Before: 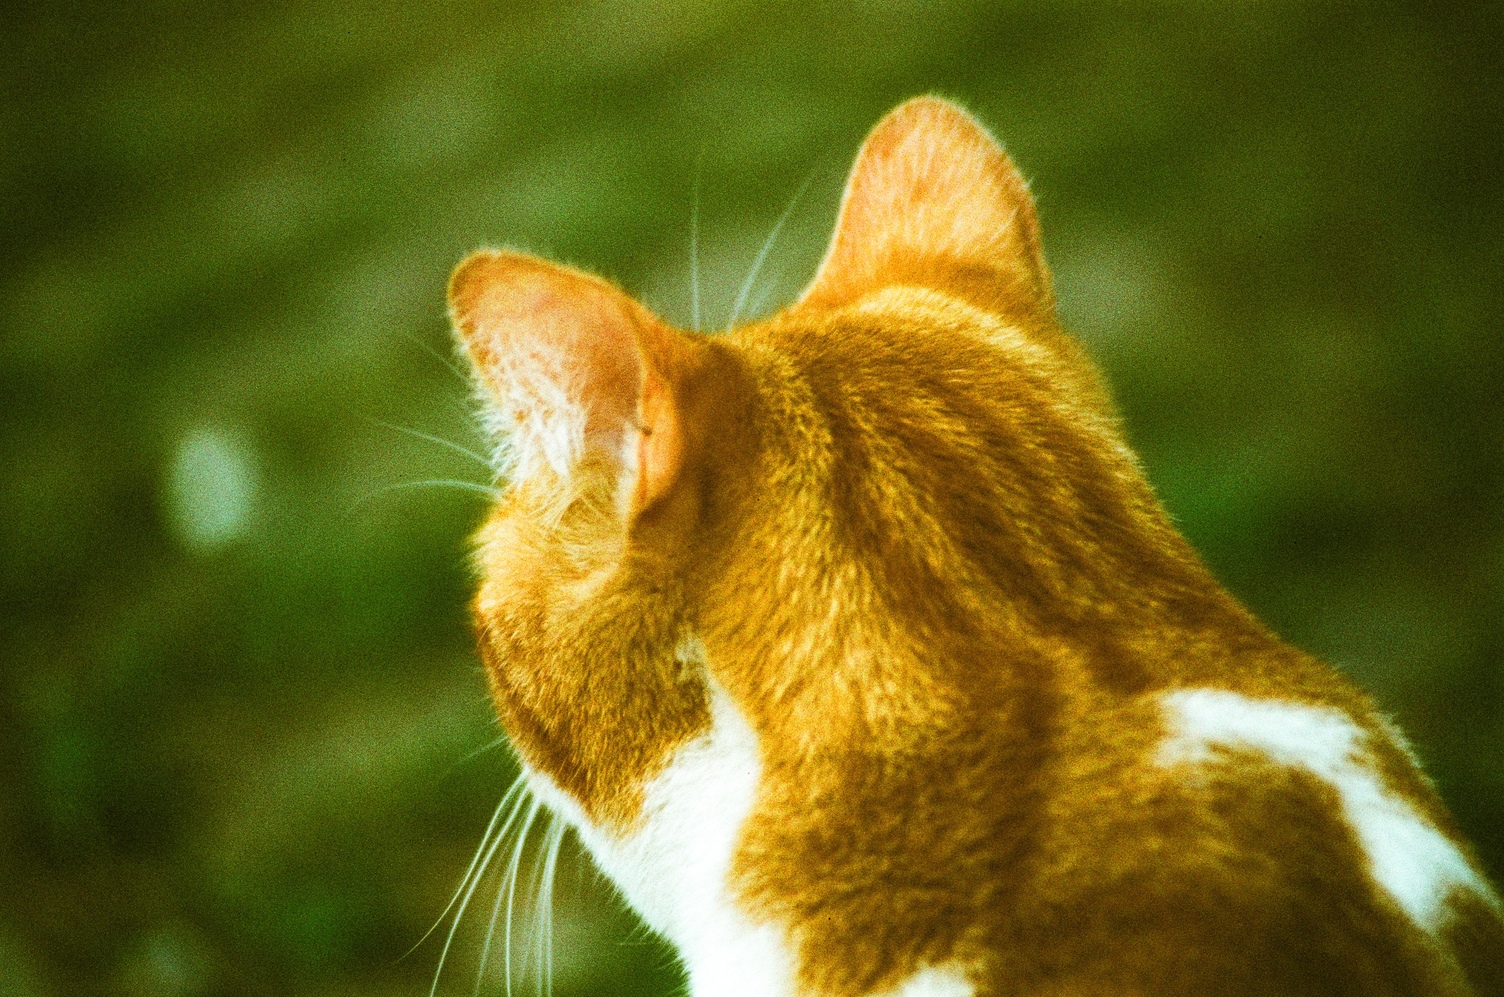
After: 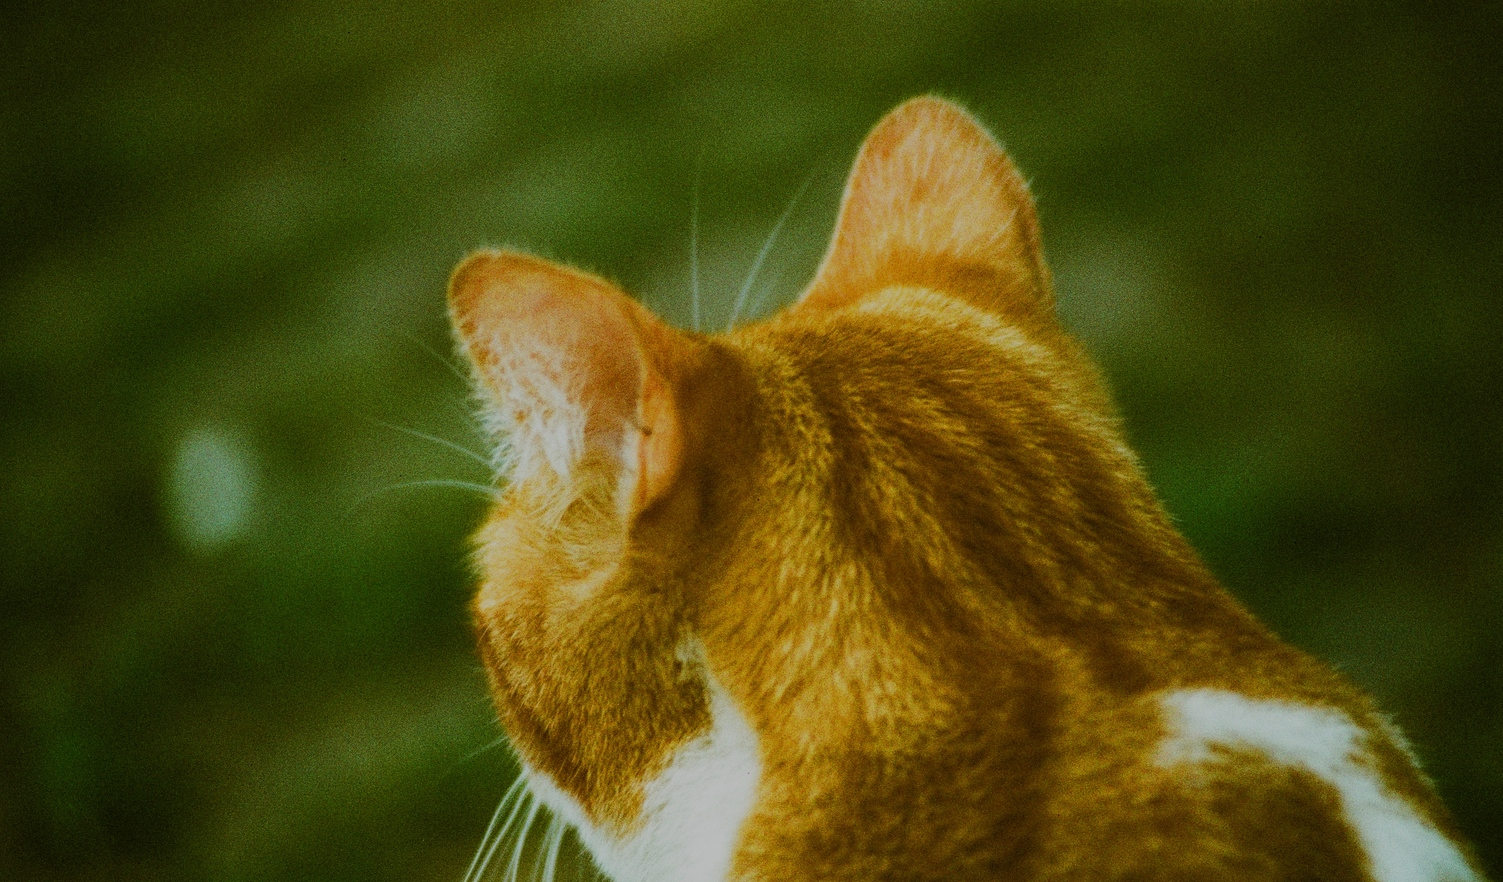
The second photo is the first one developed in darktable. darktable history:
exposure: exposure -1 EV, compensate highlight preservation false
crop and rotate: top 0%, bottom 11.49%
